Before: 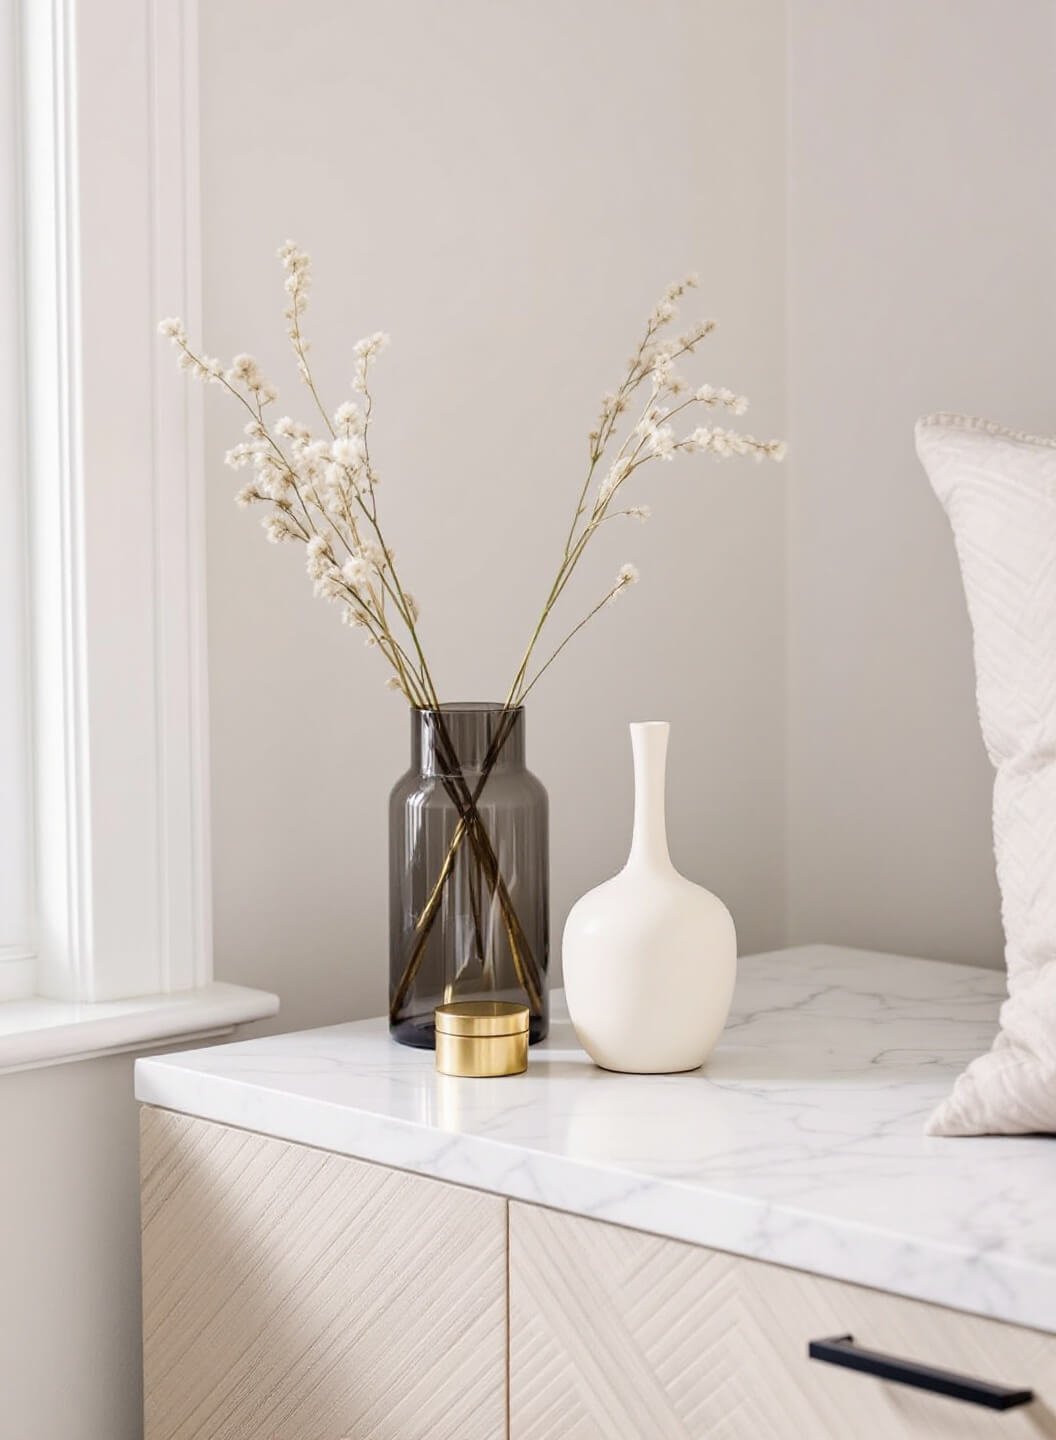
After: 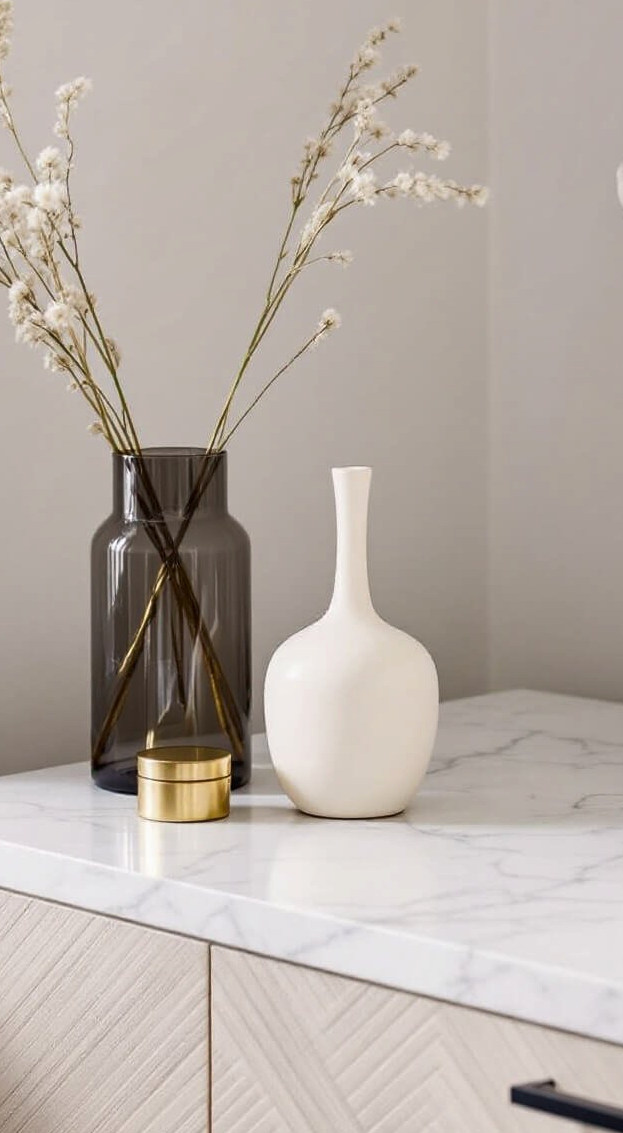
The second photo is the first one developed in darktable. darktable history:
crop and rotate: left 28.256%, top 17.734%, right 12.656%, bottom 3.573%
shadows and highlights: radius 264.75, soften with gaussian
